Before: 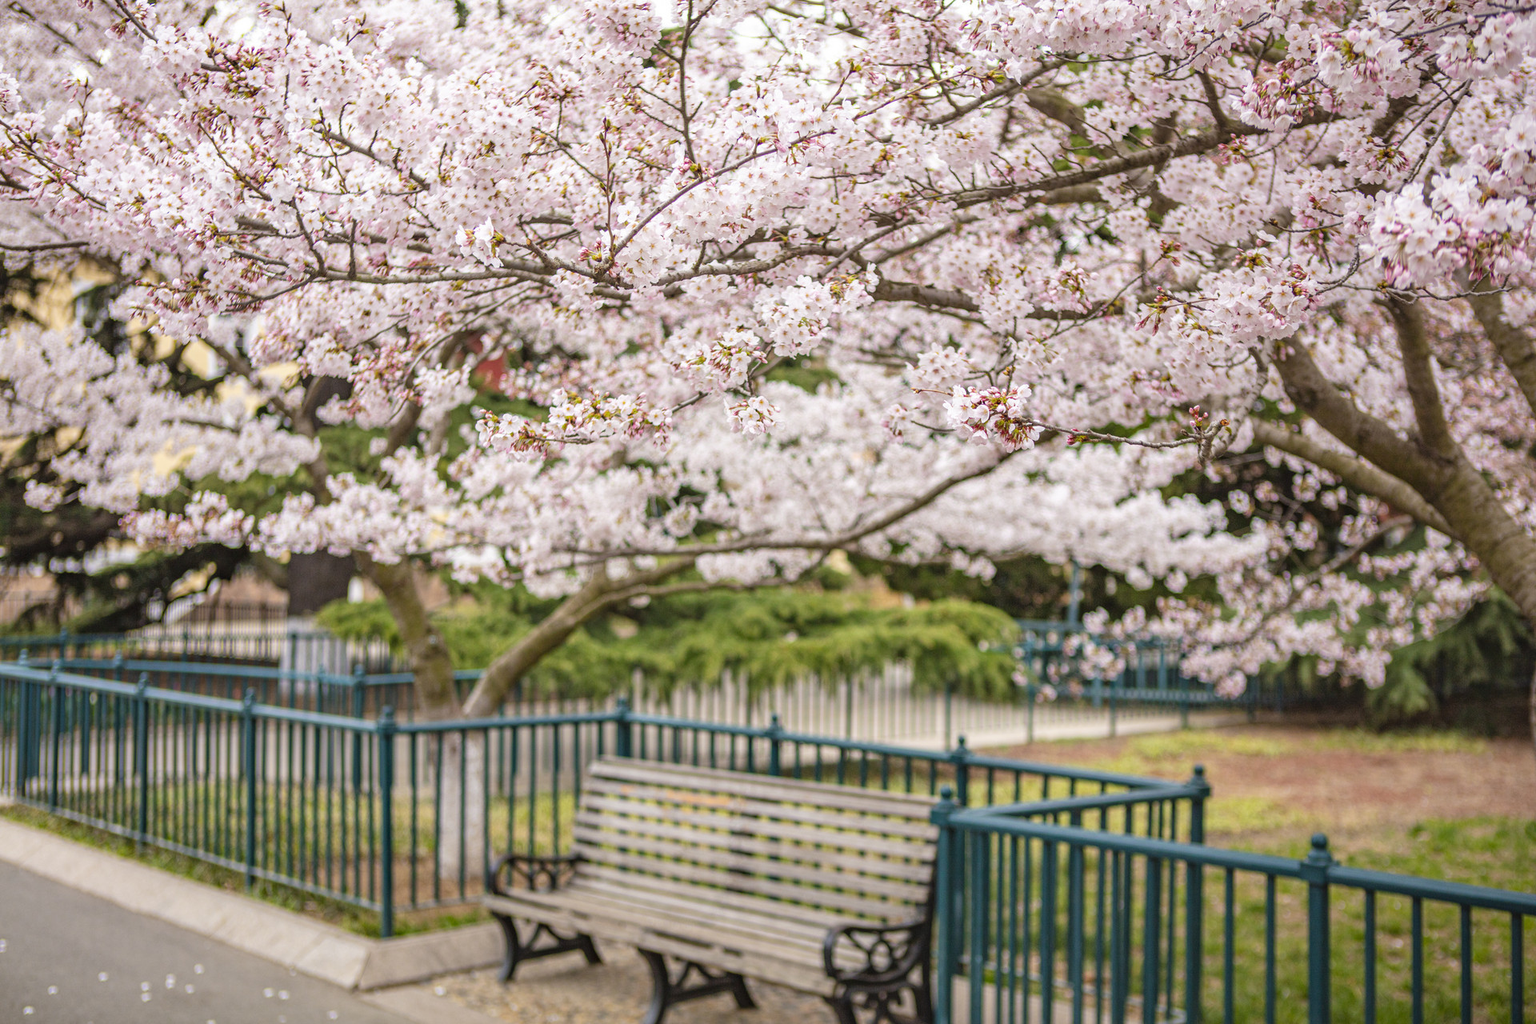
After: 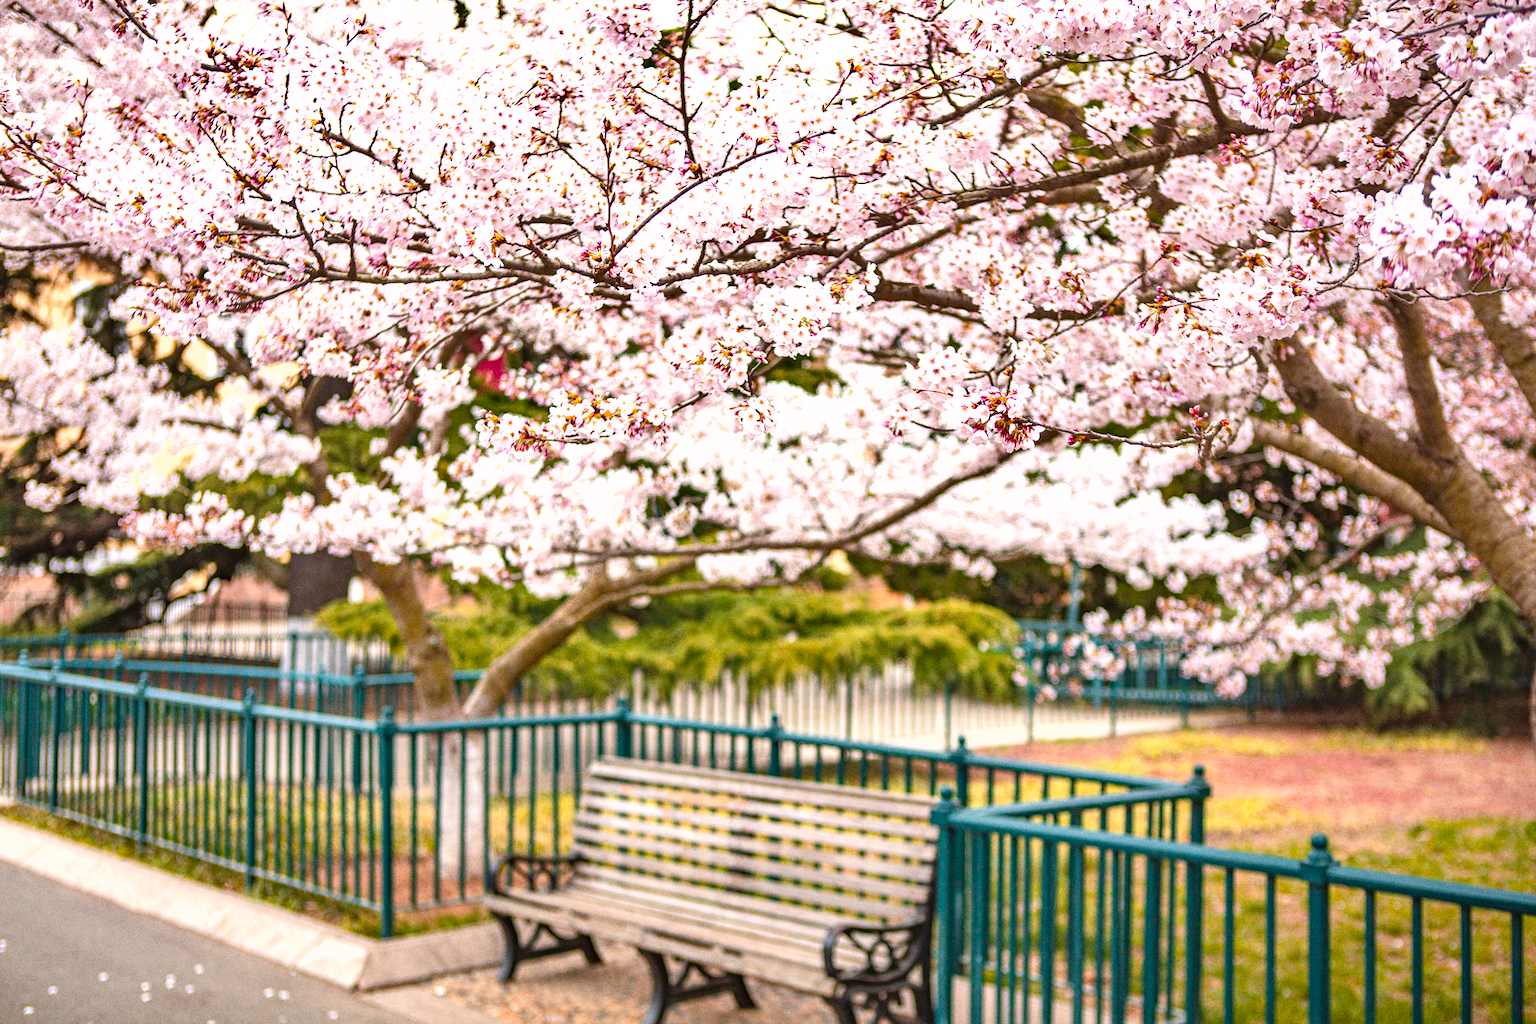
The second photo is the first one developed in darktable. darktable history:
grain: on, module defaults
exposure: exposure 0.661 EV, compensate highlight preservation false
color zones: curves: ch1 [(0.235, 0.558) (0.75, 0.5)]; ch2 [(0.25, 0.462) (0.749, 0.457)], mix 40.67%
shadows and highlights: low approximation 0.01, soften with gaussian
